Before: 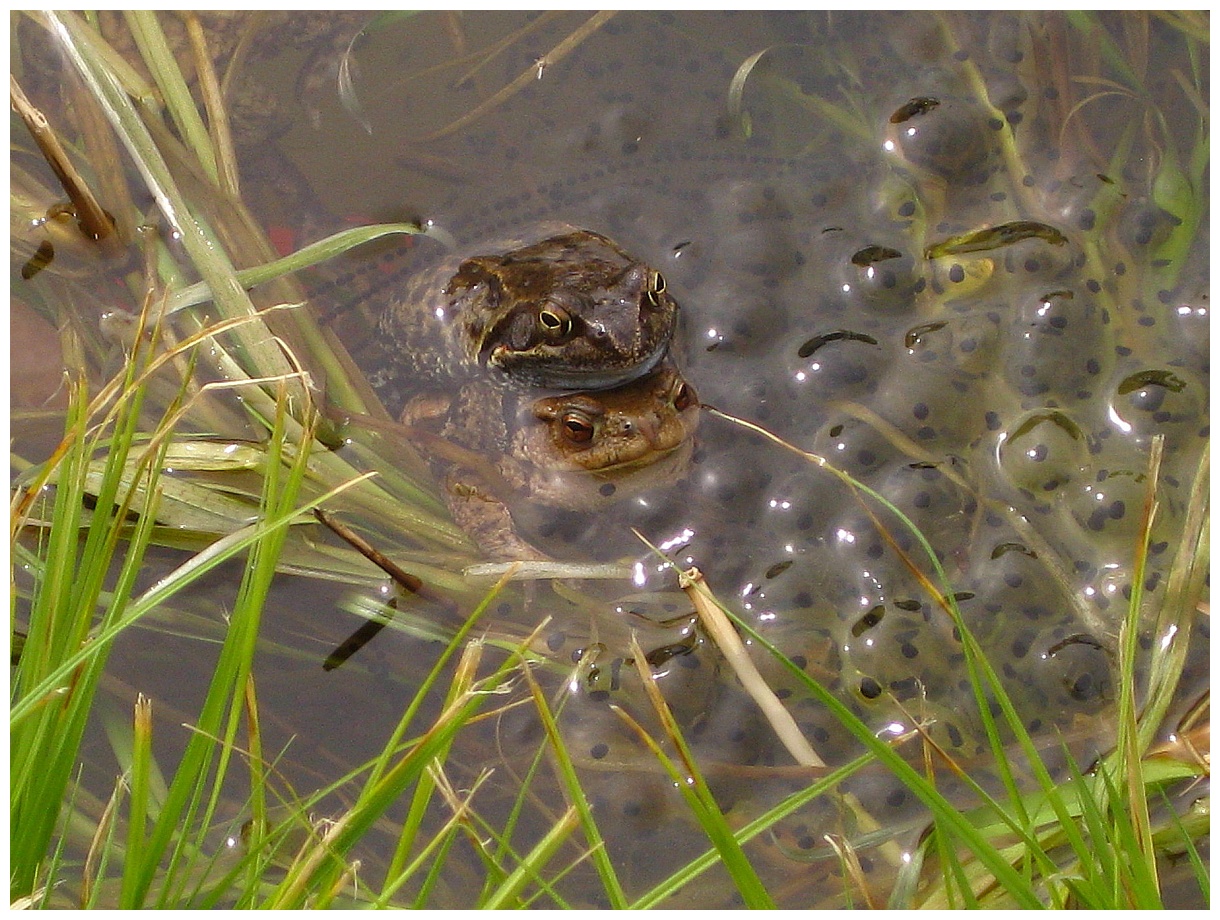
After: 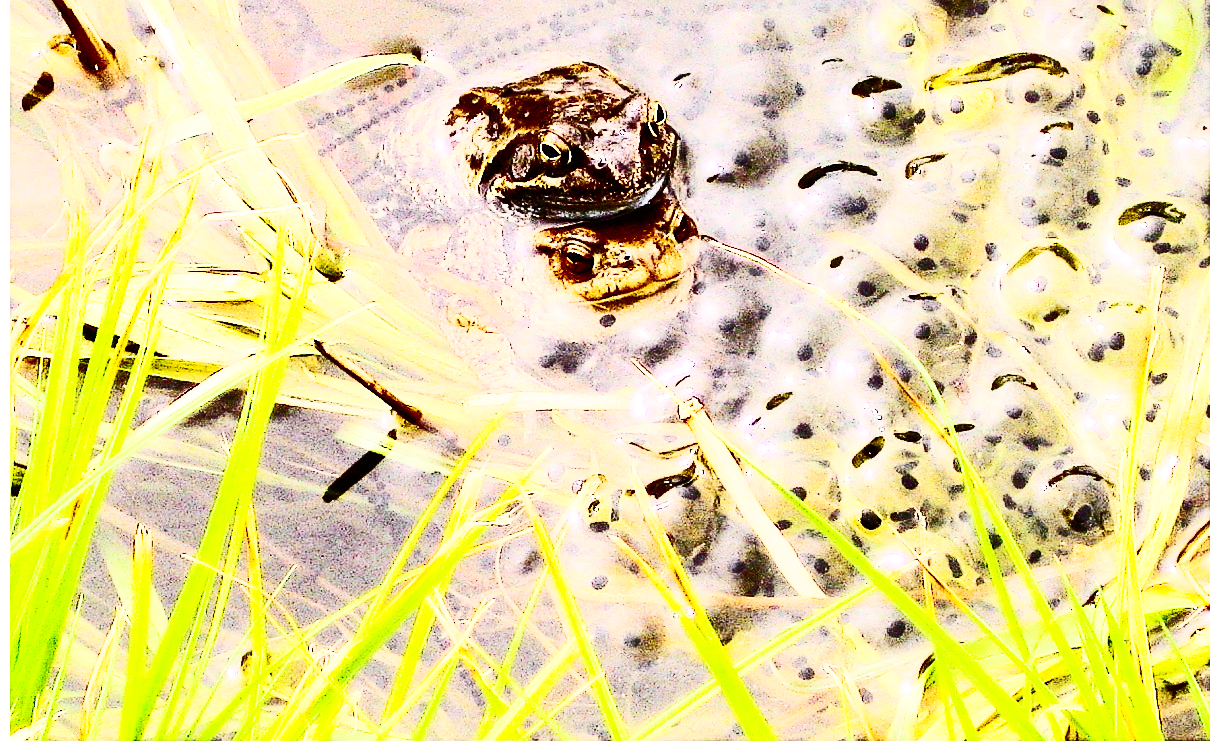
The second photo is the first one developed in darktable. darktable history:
contrast brightness saturation: contrast 0.93, brightness 0.2
white balance: red 1.009, blue 1.027
base curve: curves: ch0 [(0, 0) (0.036, 0.01) (0.123, 0.254) (0.258, 0.504) (0.507, 0.748) (1, 1)], preserve colors none
crop and rotate: top 18.507%
exposure: exposure 0.4 EV, compensate highlight preservation false
sharpen: amount 0.2
